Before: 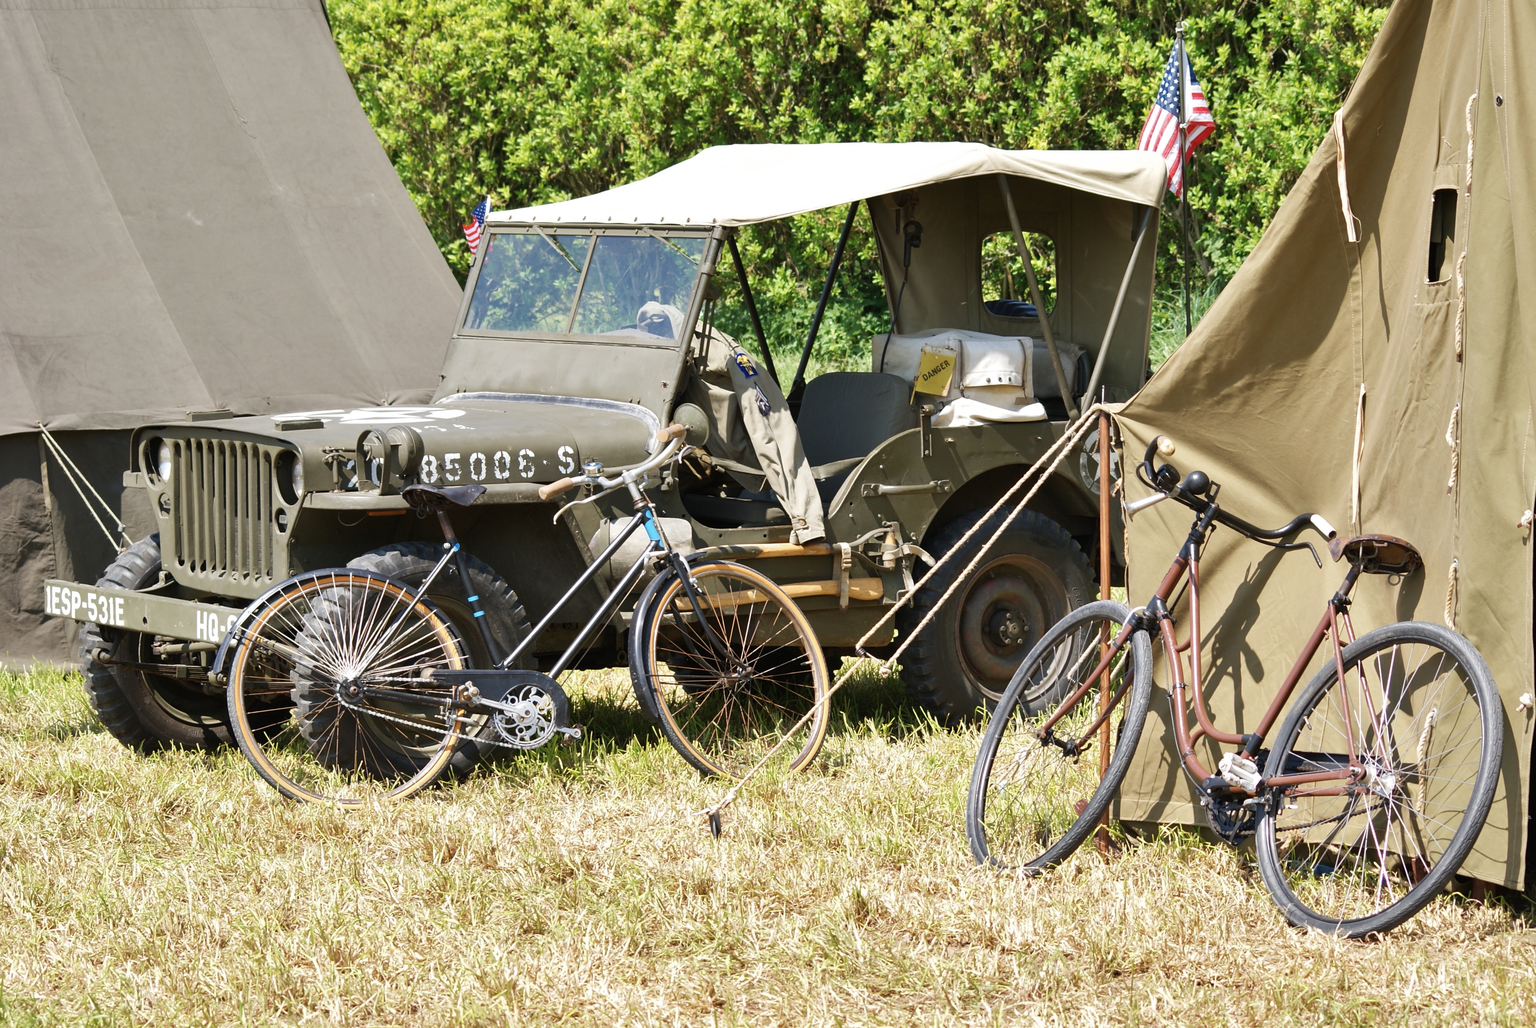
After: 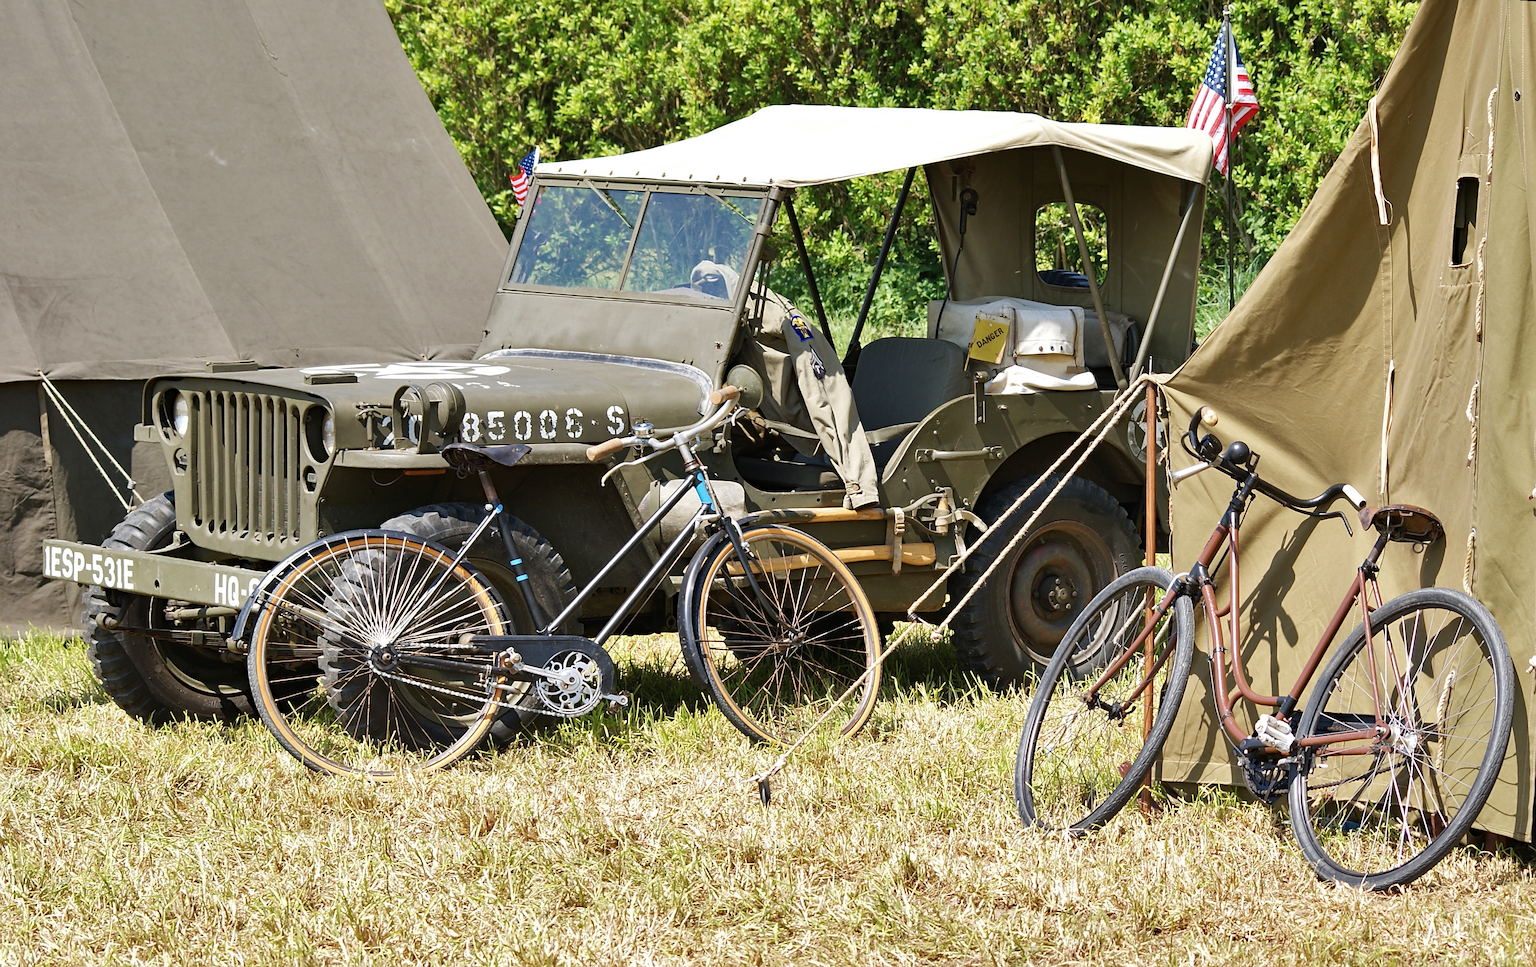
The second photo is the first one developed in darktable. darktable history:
rotate and perspective: rotation 0.679°, lens shift (horizontal) 0.136, crop left 0.009, crop right 0.991, crop top 0.078, crop bottom 0.95
shadows and highlights: shadows 29.61, highlights -30.47, low approximation 0.01, soften with gaussian
sharpen: amount 0.478
haze removal: compatibility mode true, adaptive false
